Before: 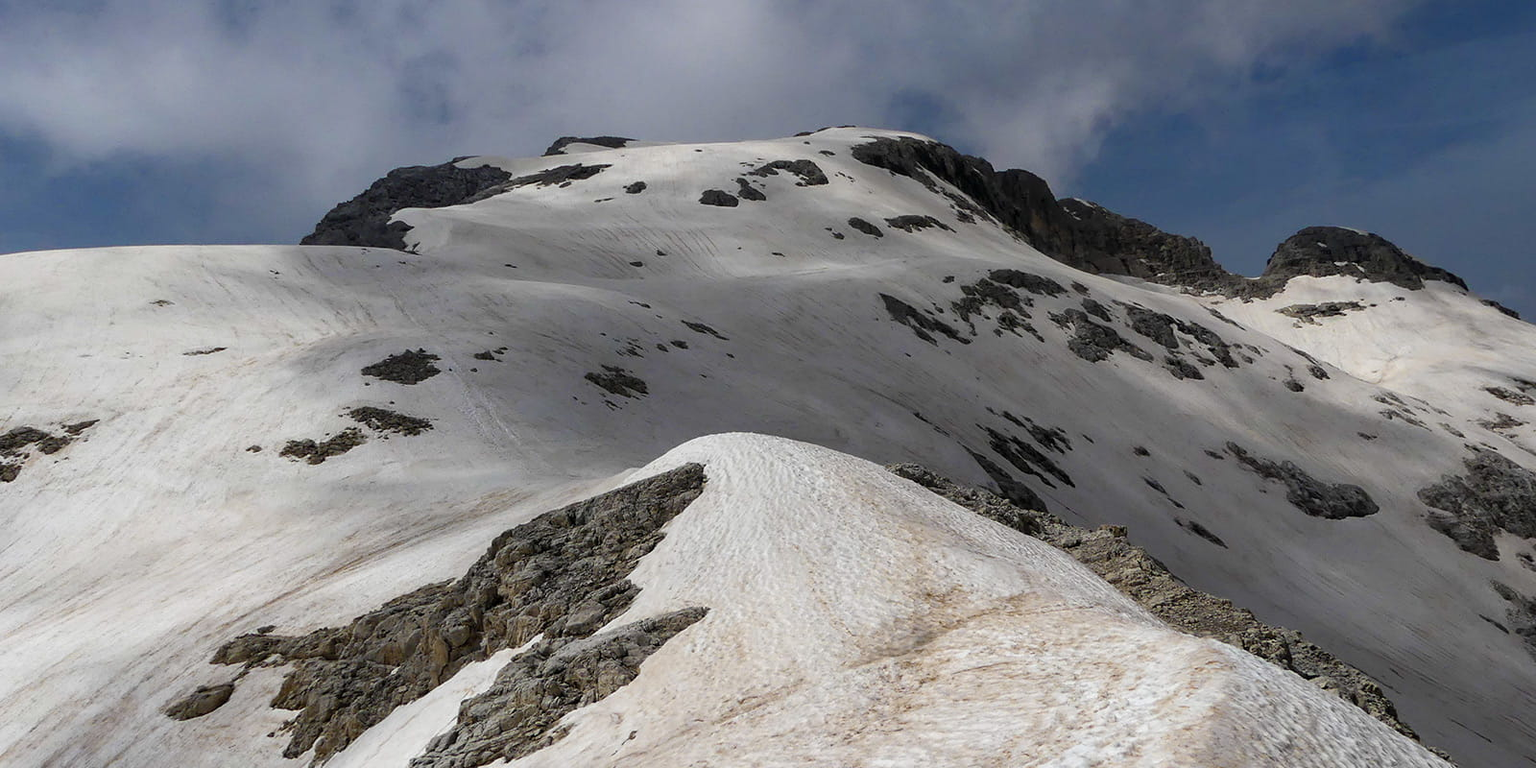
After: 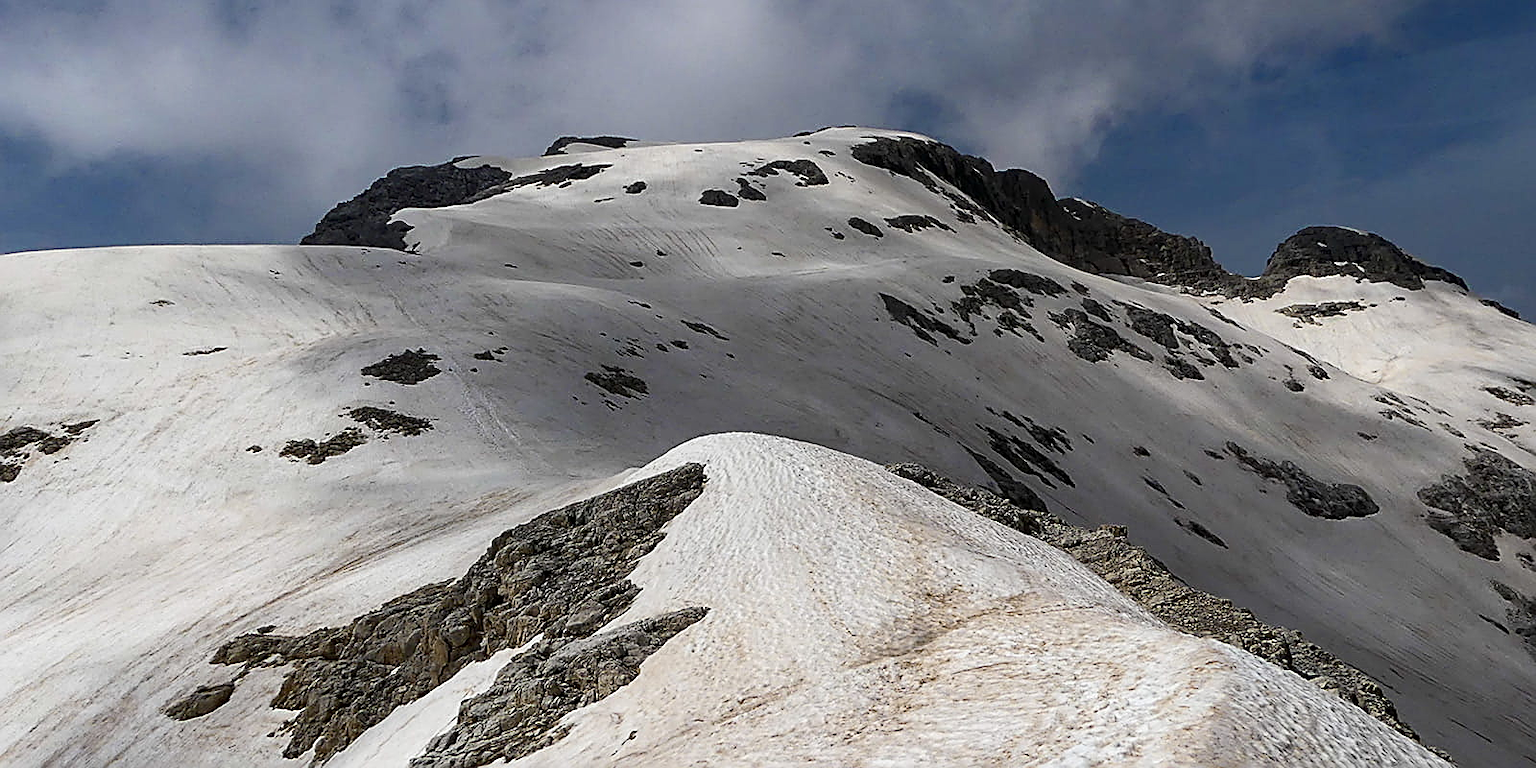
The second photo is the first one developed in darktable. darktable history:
contrast brightness saturation: contrast 0.138
sharpen: amount 0.999
